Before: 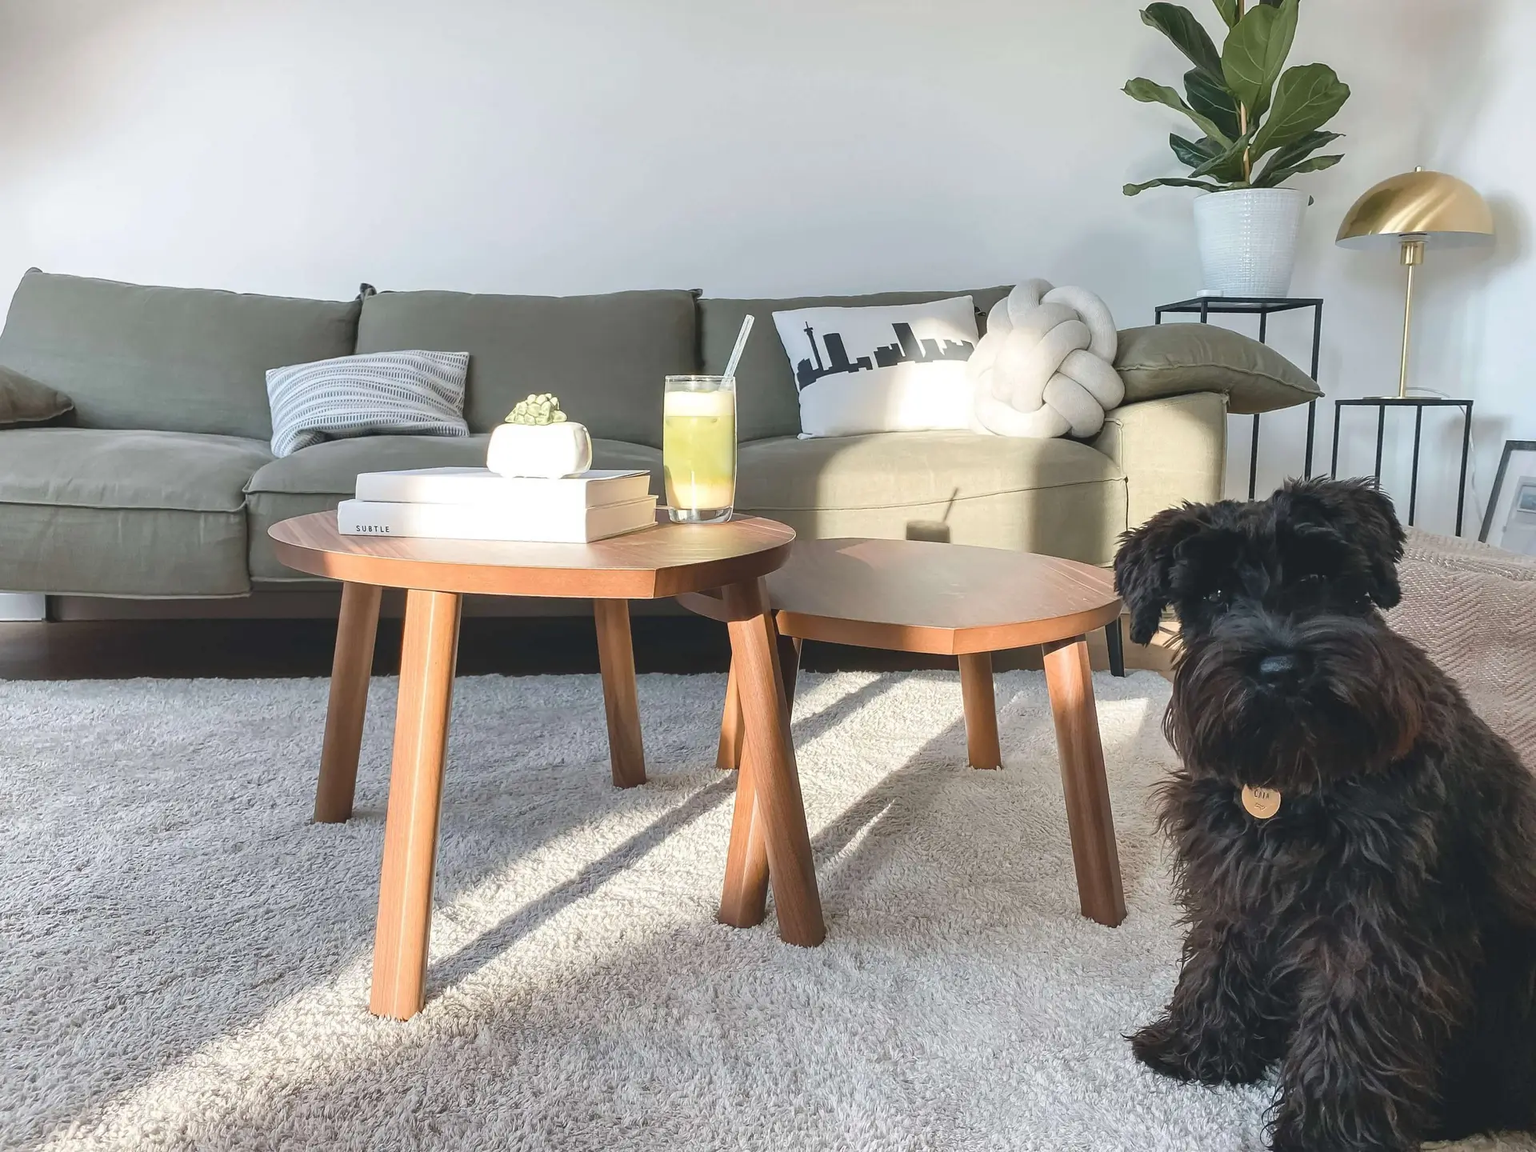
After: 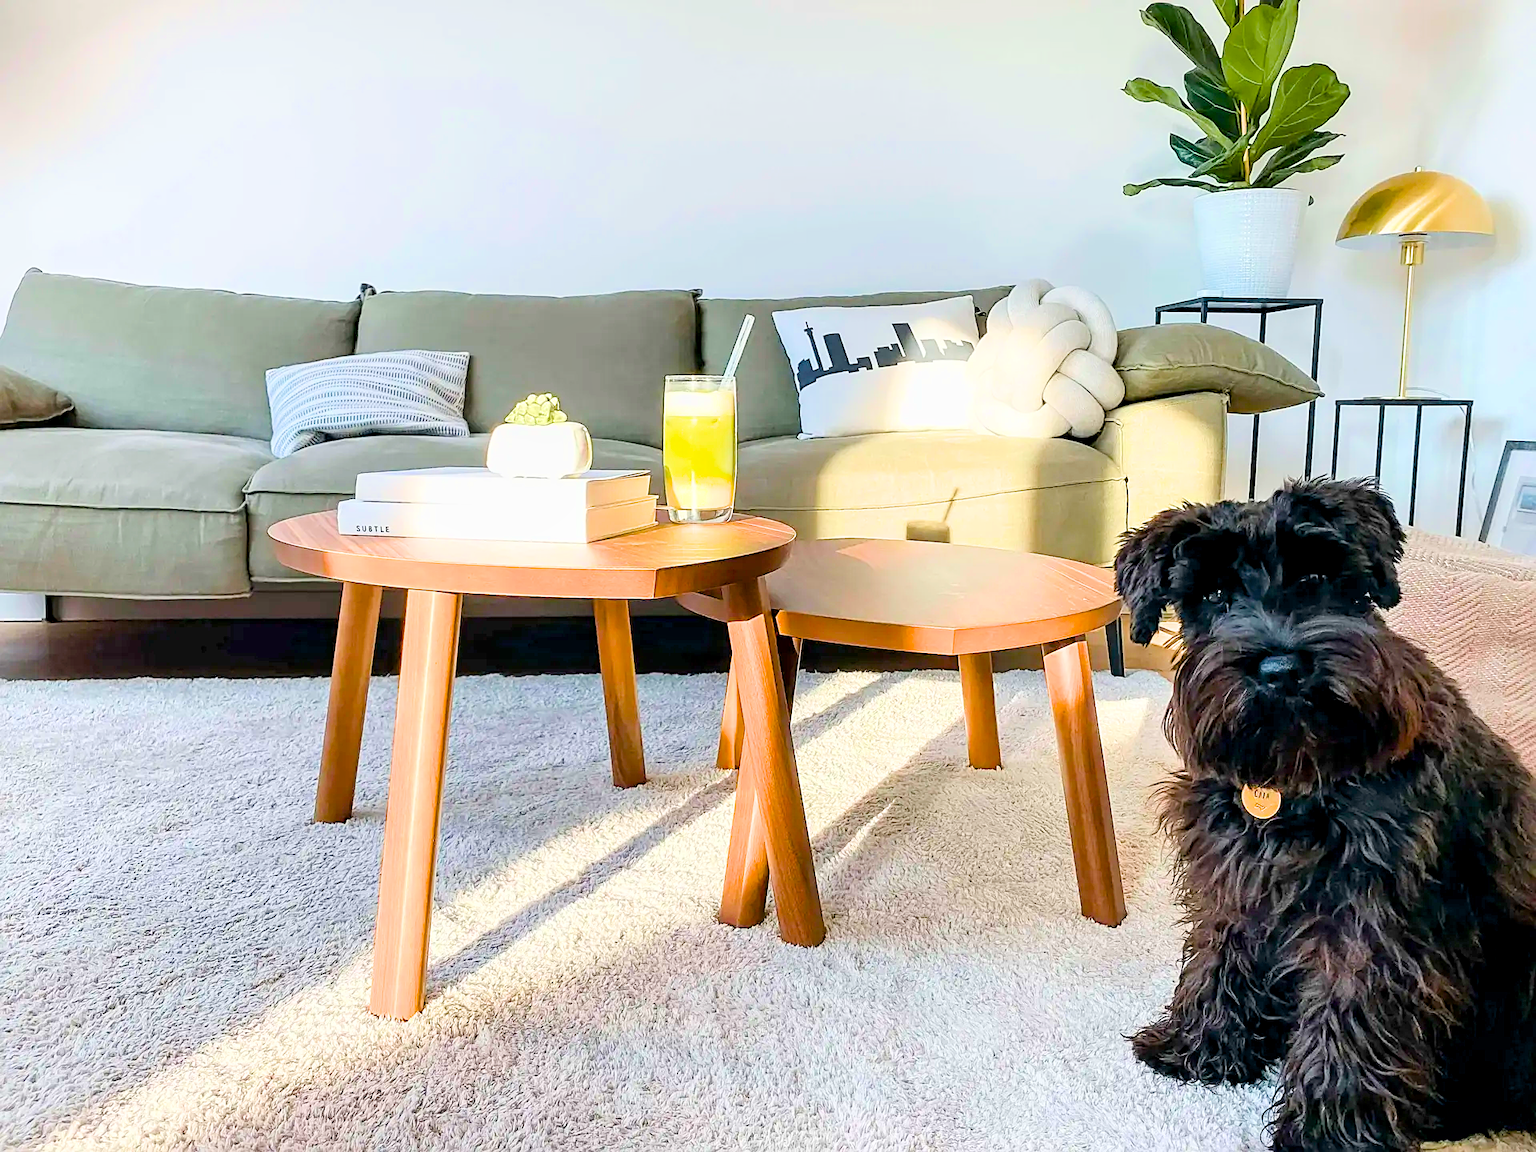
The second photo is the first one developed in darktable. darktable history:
tone equalizer: edges refinement/feathering 500, mask exposure compensation -1.57 EV, preserve details no
filmic rgb: black relative exposure -7.65 EV, white relative exposure 4.56 EV, hardness 3.61, color science v6 (2022)
exposure: black level correction 0.011, exposure 1.081 EV, compensate exposure bias true, compensate highlight preservation false
color zones: curves: ch1 [(0, 0.523) (0.143, 0.545) (0.286, 0.52) (0.429, 0.506) (0.571, 0.503) (0.714, 0.503) (0.857, 0.508) (1, 0.523)]
color balance rgb: highlights gain › luminance 17.512%, global offset › luminance -0.886%, linear chroma grading › shadows 9.82%, linear chroma grading › highlights 10.5%, linear chroma grading › global chroma 14.913%, linear chroma grading › mid-tones 14.644%, perceptual saturation grading › global saturation 19.861%, global vibrance 20%
local contrast: highlights 105%, shadows 98%, detail 119%, midtone range 0.2
sharpen: on, module defaults
